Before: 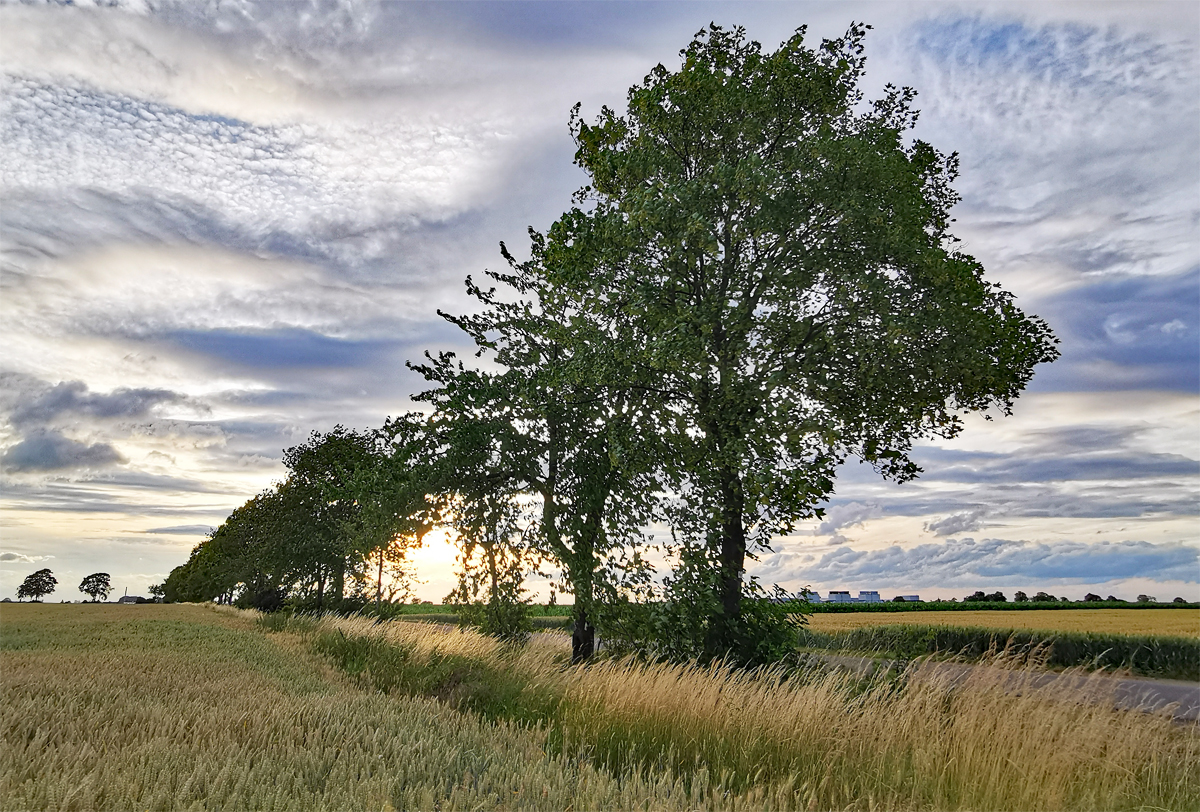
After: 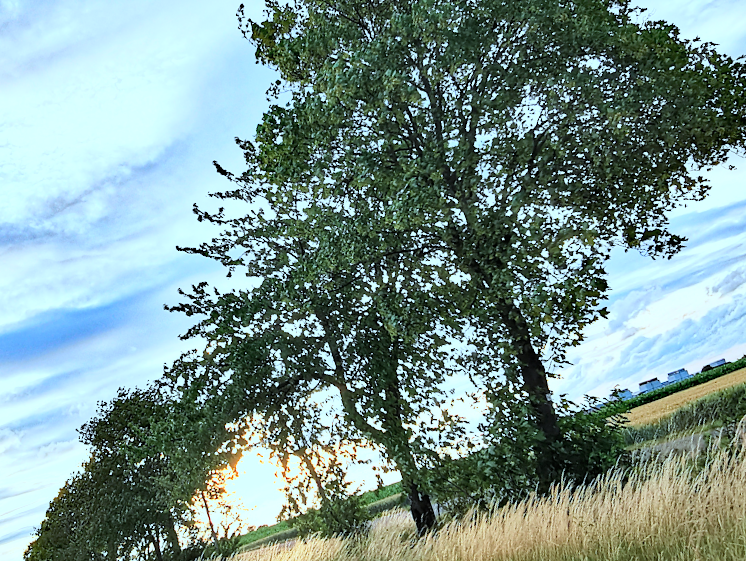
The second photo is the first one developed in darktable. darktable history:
color correction: highlights a* -10.5, highlights b* -19.31
crop and rotate: angle 19.18°, left 6.996%, right 4.003%, bottom 1.101%
base curve: curves: ch0 [(0, 0) (0.005, 0.002) (0.15, 0.3) (0.4, 0.7) (0.75, 0.95) (1, 1)]
